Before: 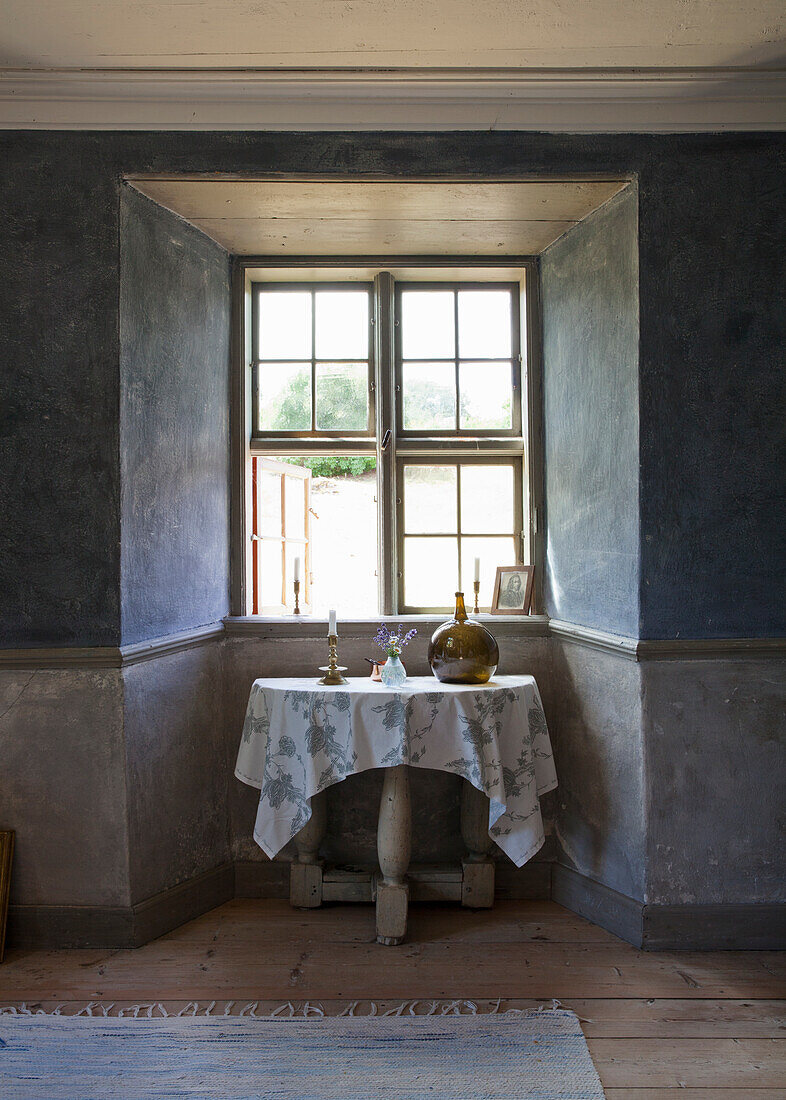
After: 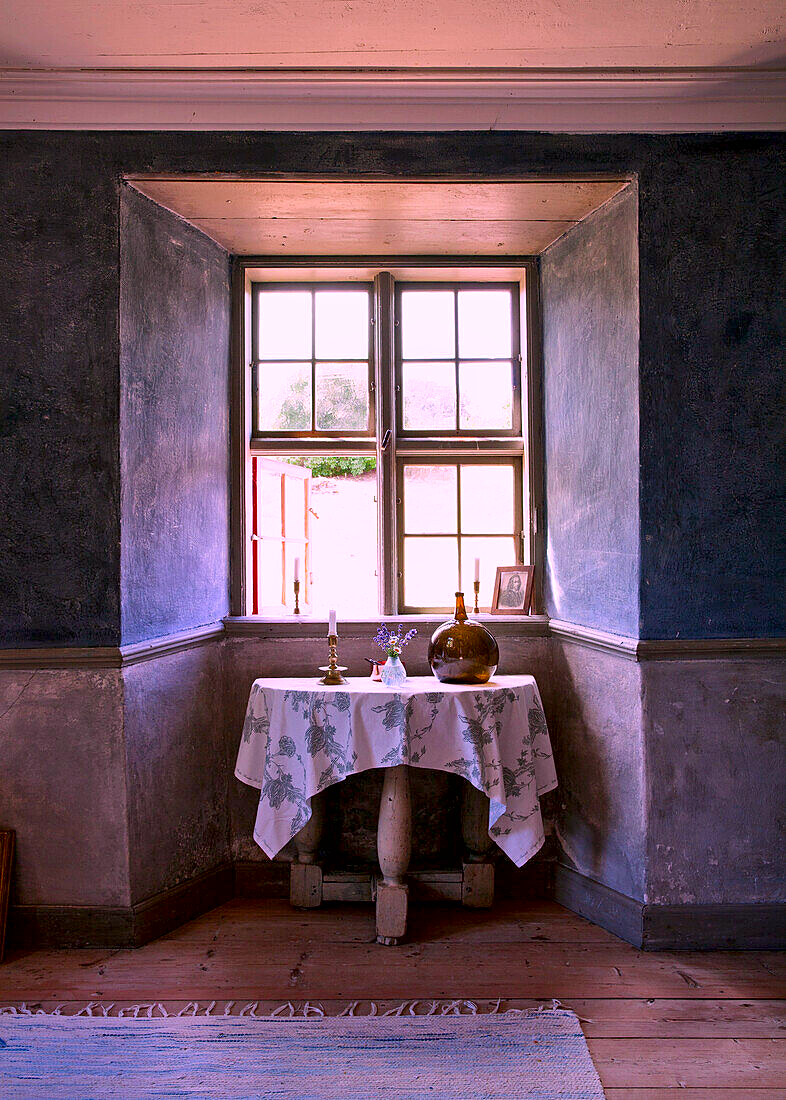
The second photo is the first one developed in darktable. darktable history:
color correction: highlights a* 19.24, highlights b* -11.21, saturation 1.69
exposure: black level correction 0.004, exposure 0.016 EV, compensate exposure bias true, compensate highlight preservation false
sharpen: amount 0.206
local contrast: mode bilateral grid, contrast 24, coarseness 60, detail 151%, midtone range 0.2
